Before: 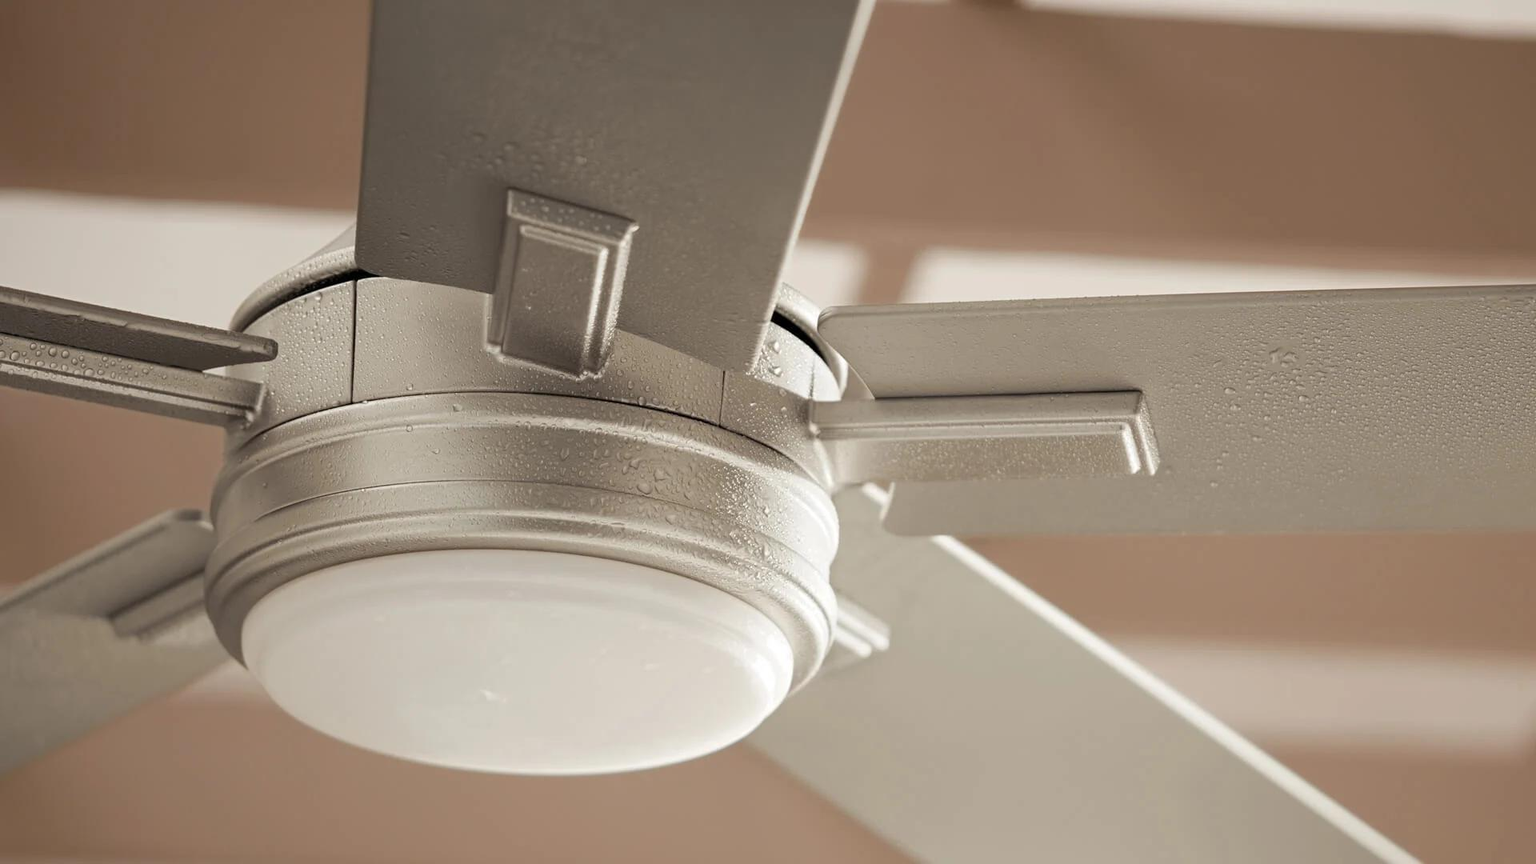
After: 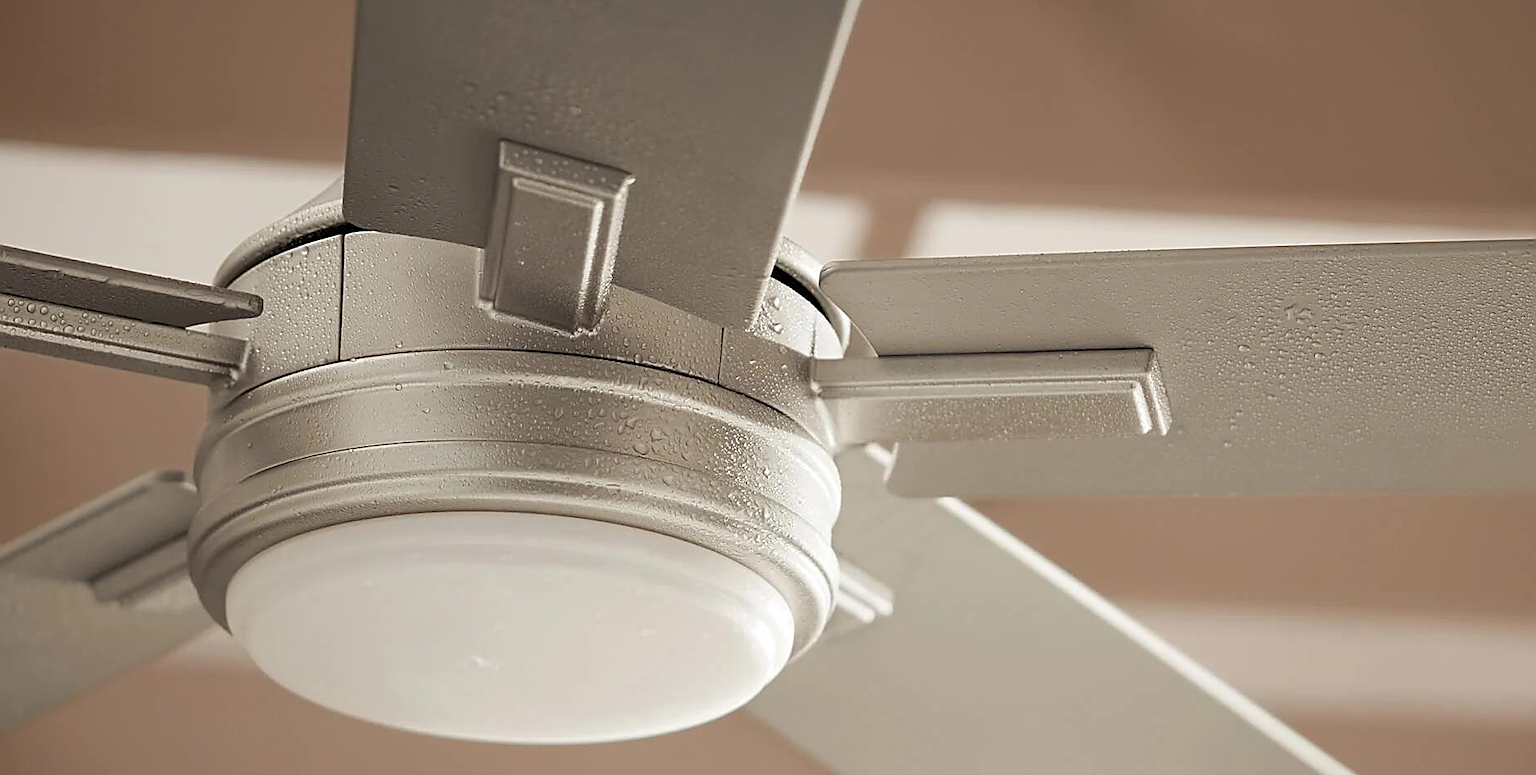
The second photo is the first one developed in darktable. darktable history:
crop: left 1.507%, top 6.147%, right 1.379%, bottom 6.637%
sharpen: radius 1.4, amount 1.25, threshold 0.7
